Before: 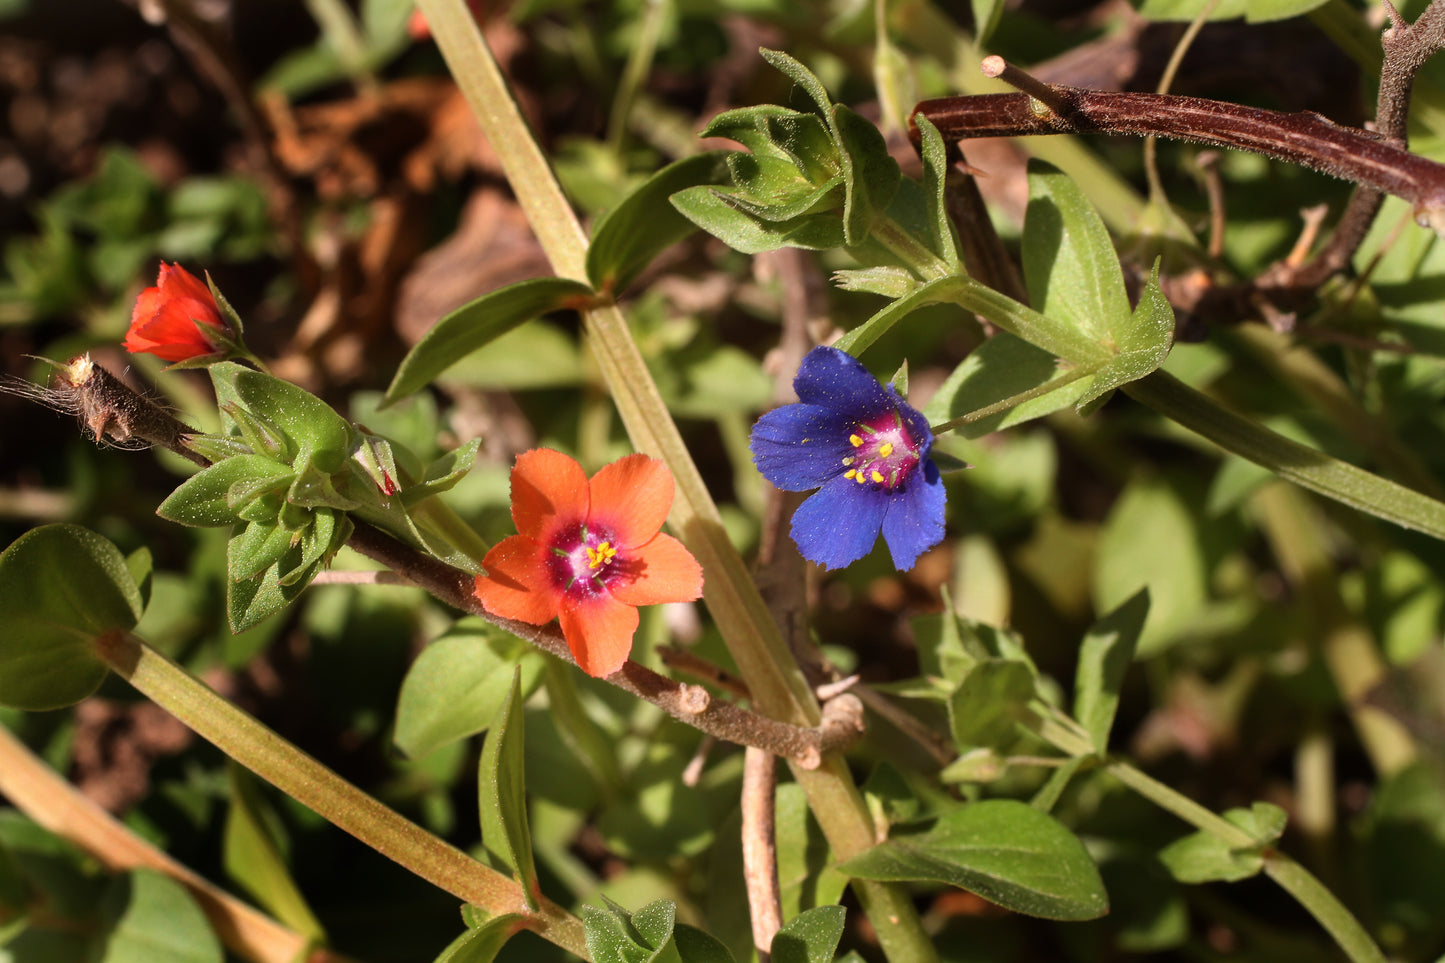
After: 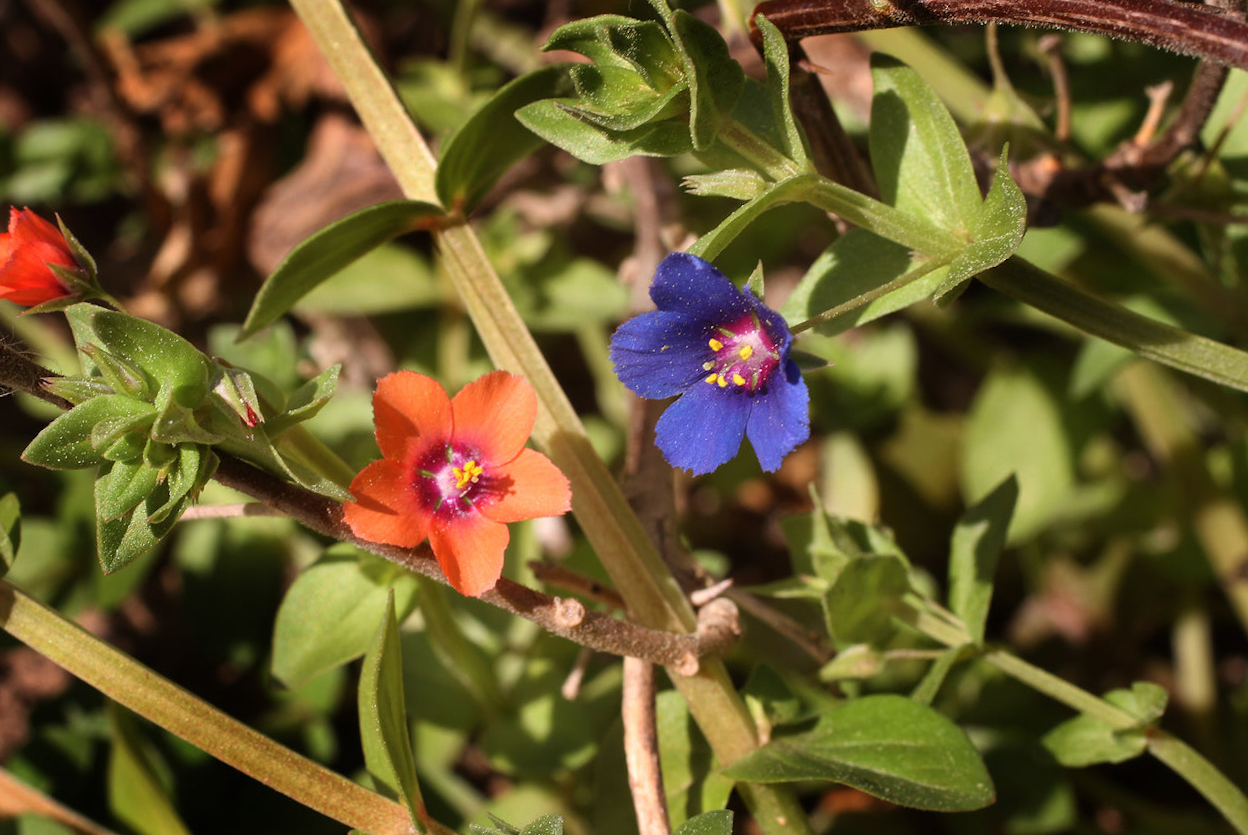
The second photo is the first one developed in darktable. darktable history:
crop and rotate: angle 3.38°, left 6.083%, top 5.678%
